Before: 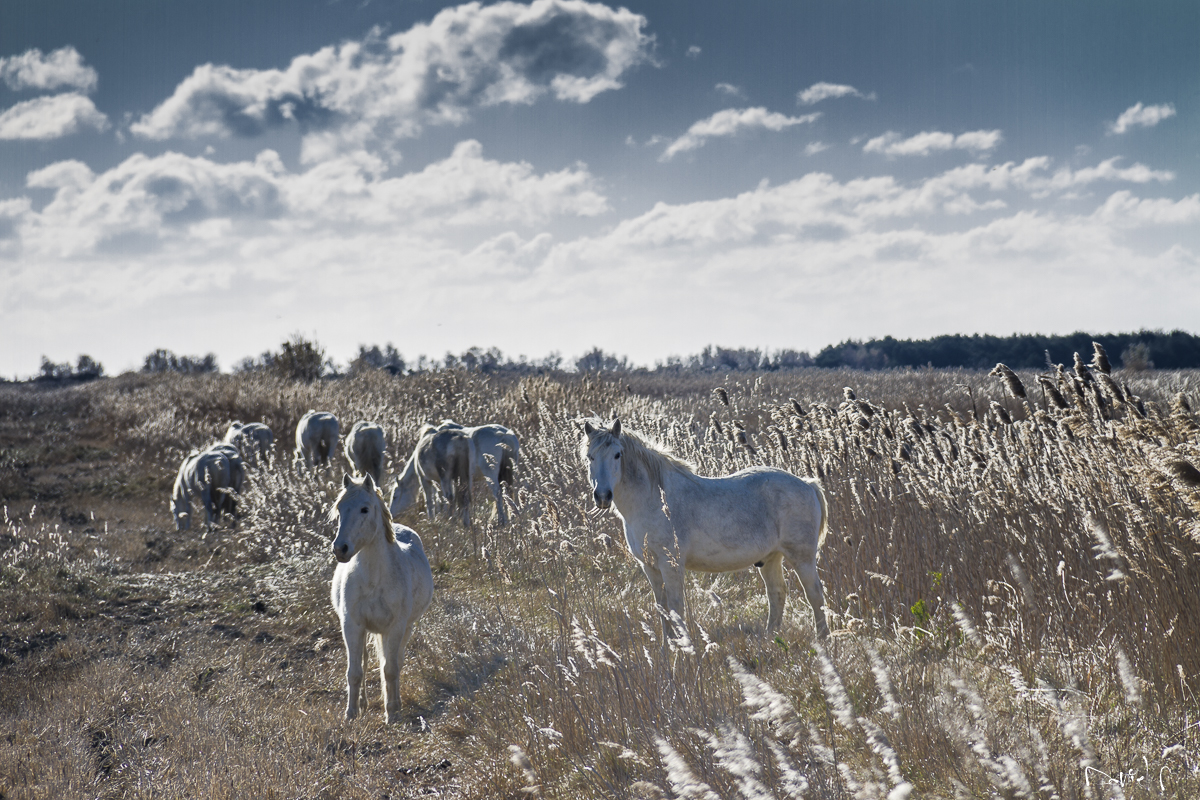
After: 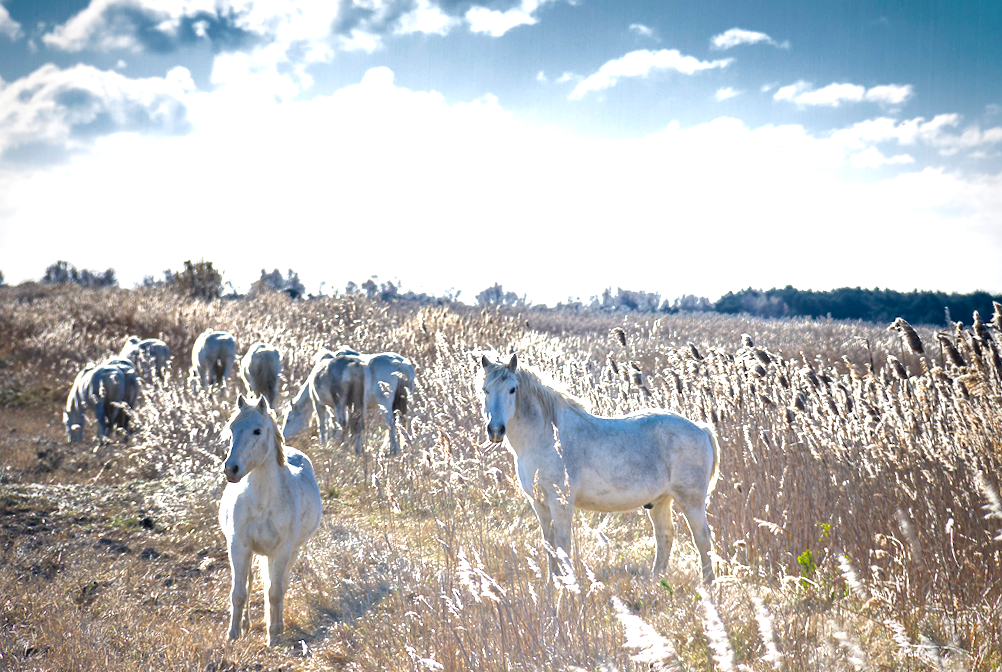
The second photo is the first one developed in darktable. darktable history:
exposure: black level correction 0, exposure 1.402 EV, compensate highlight preservation false
crop and rotate: angle -2.97°, left 5.373%, top 5.189%, right 4.706%, bottom 4.397%
vignetting: fall-off start 65.46%, saturation 0.379, width/height ratio 0.884
